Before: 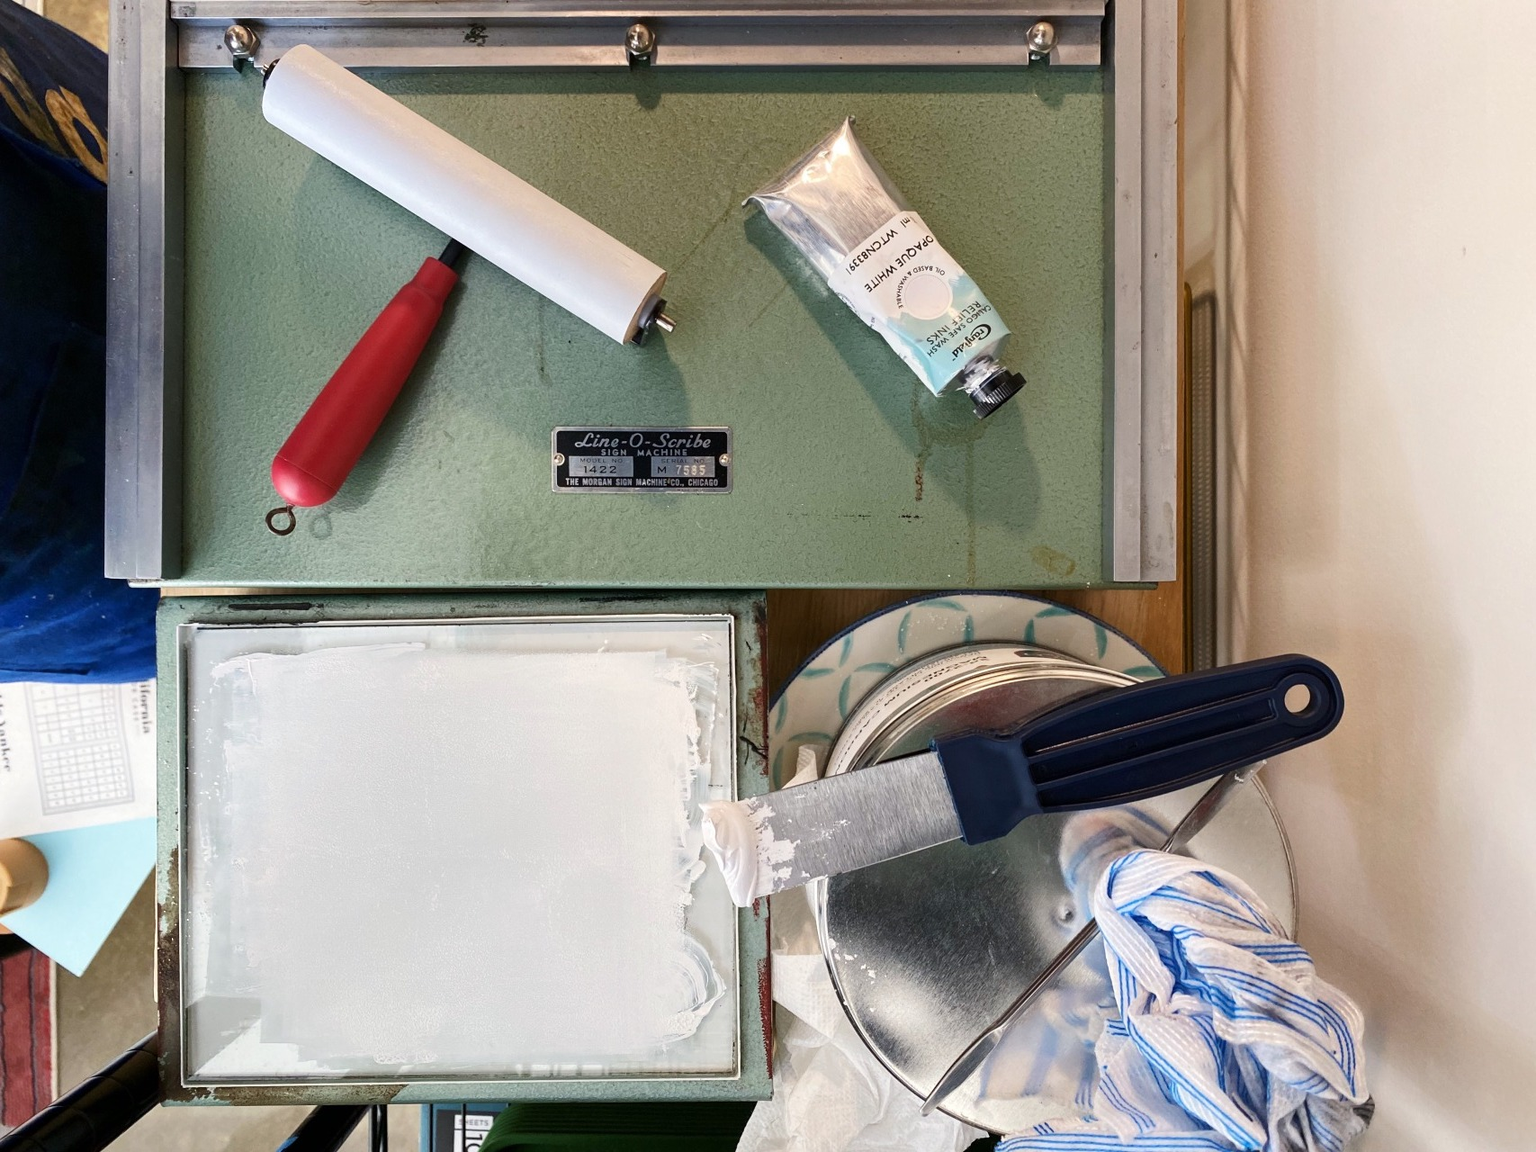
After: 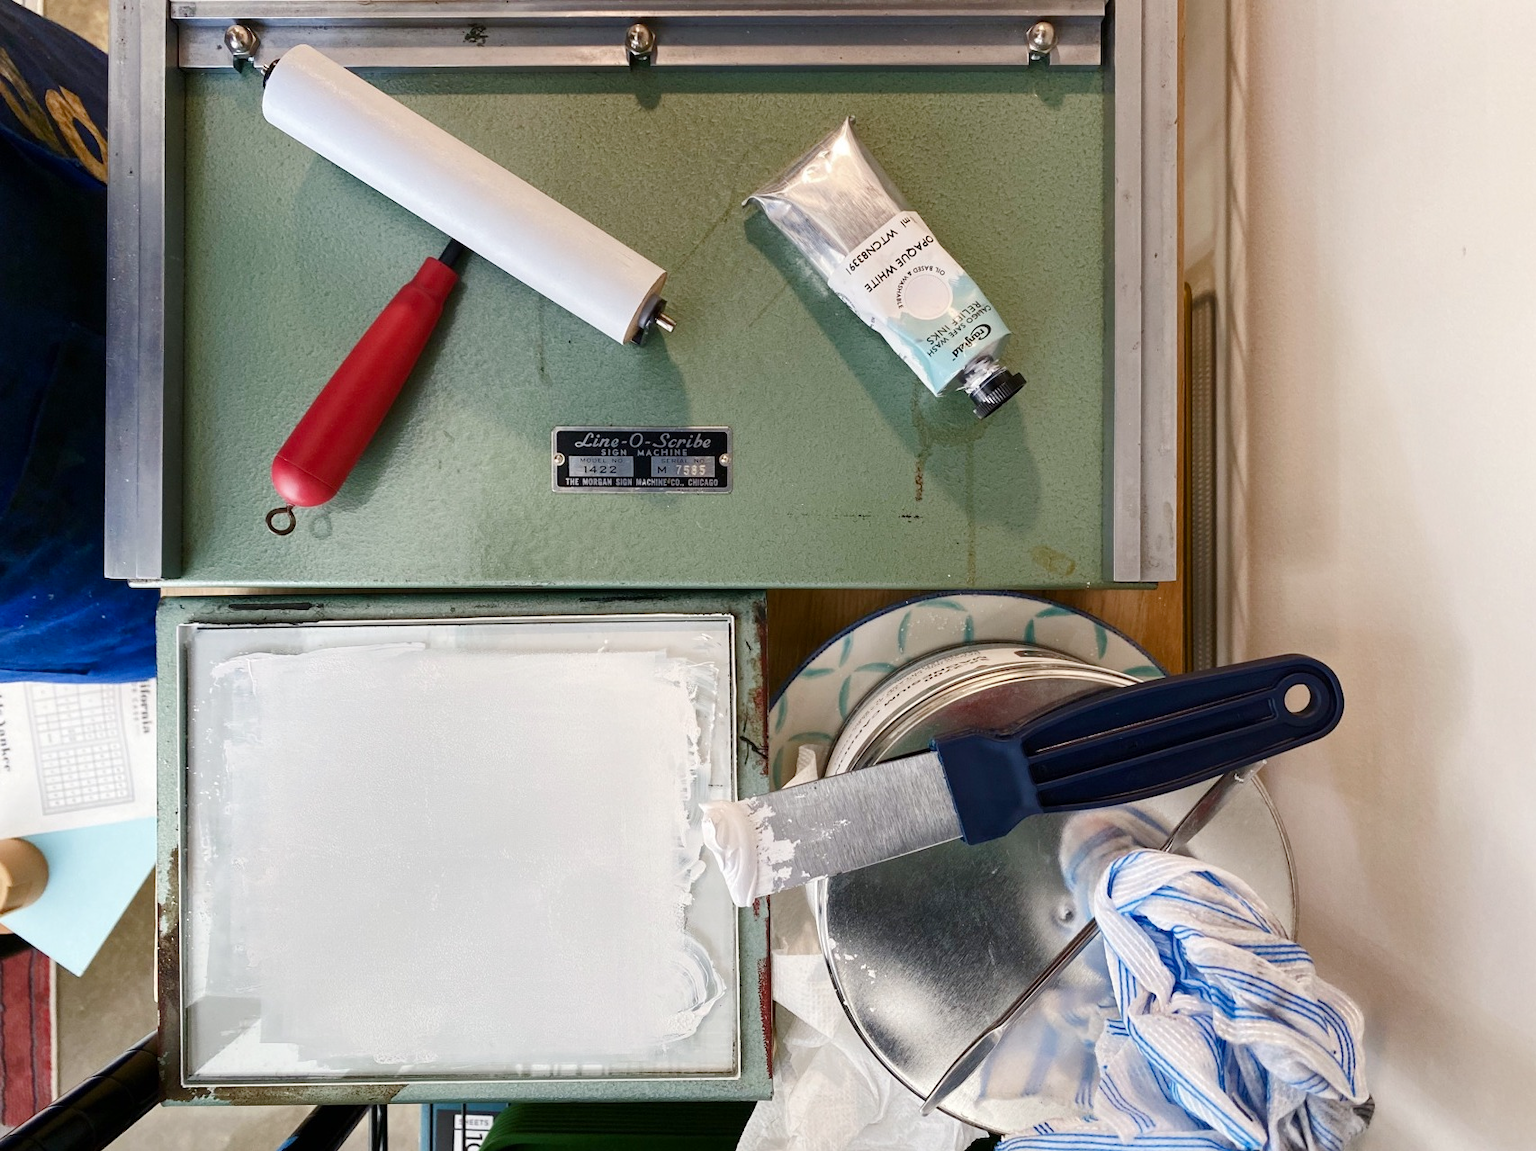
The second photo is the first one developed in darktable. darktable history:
color balance rgb: power › hue 329.38°, perceptual saturation grading › global saturation 0.235%, perceptual saturation grading › highlights -31.817%, perceptual saturation grading › mid-tones 5.159%, perceptual saturation grading › shadows 17.575%, global vibrance 20%
